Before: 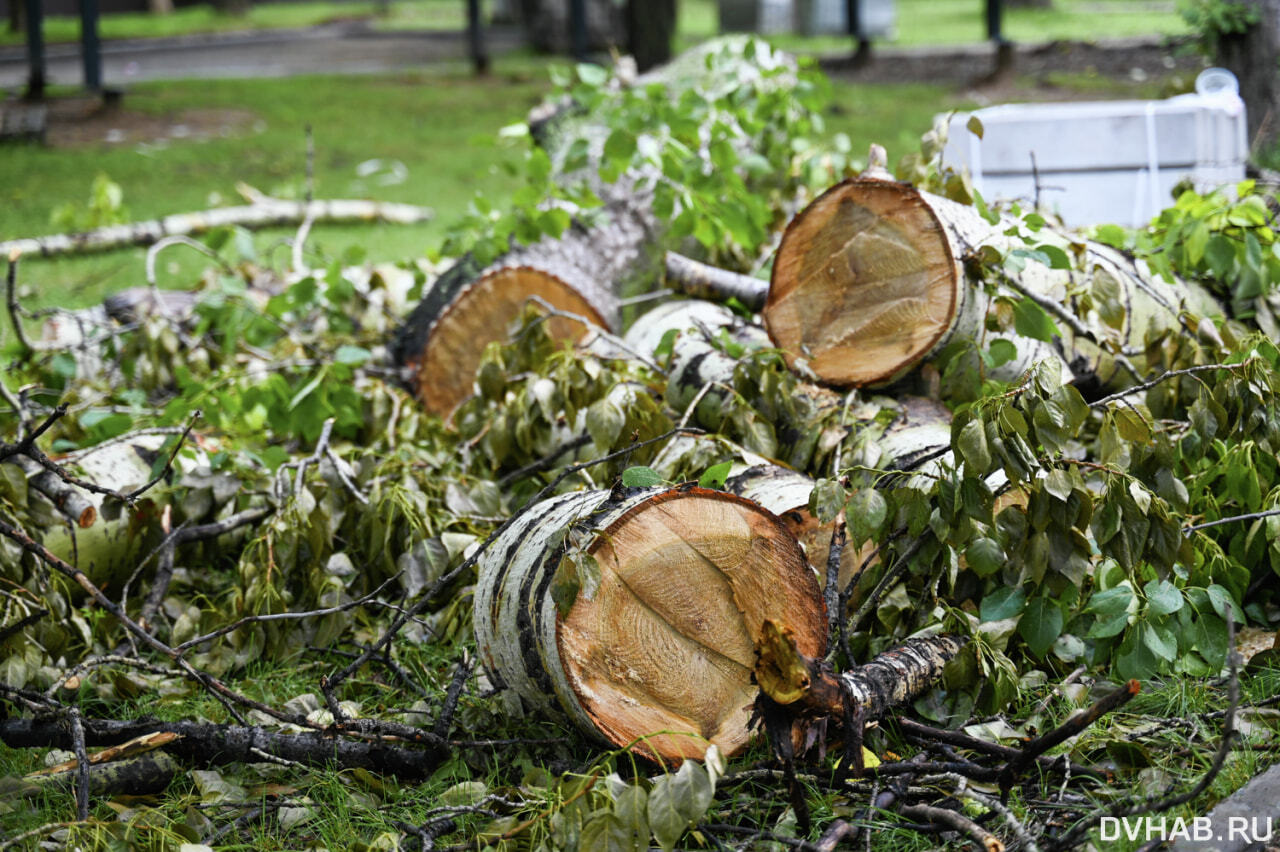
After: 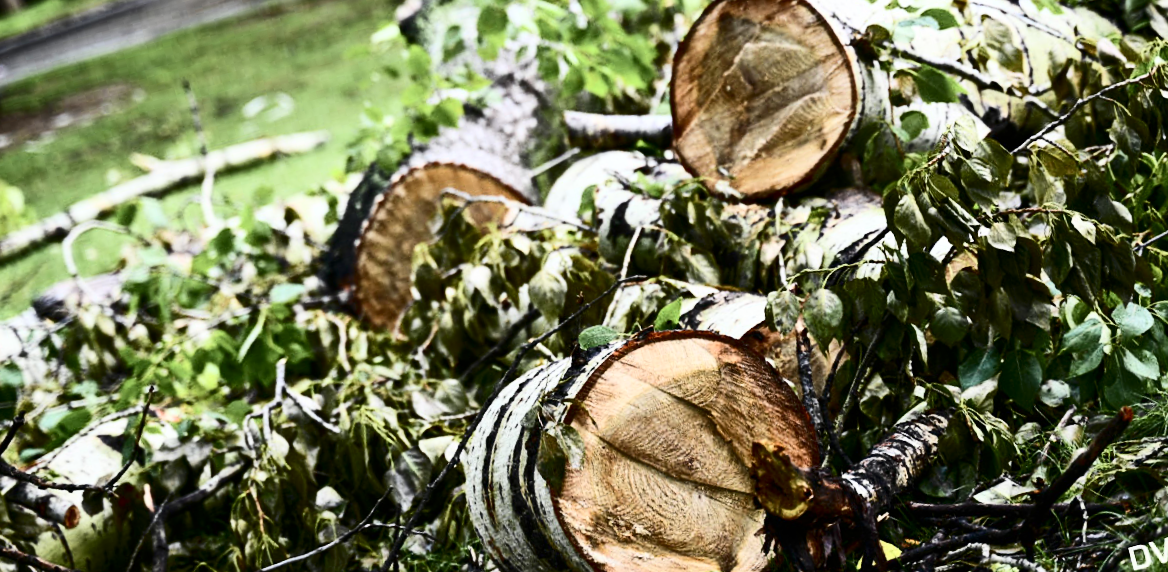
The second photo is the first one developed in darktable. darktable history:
contrast brightness saturation: contrast 0.5, saturation -0.1
rotate and perspective: rotation -14.8°, crop left 0.1, crop right 0.903, crop top 0.25, crop bottom 0.748
